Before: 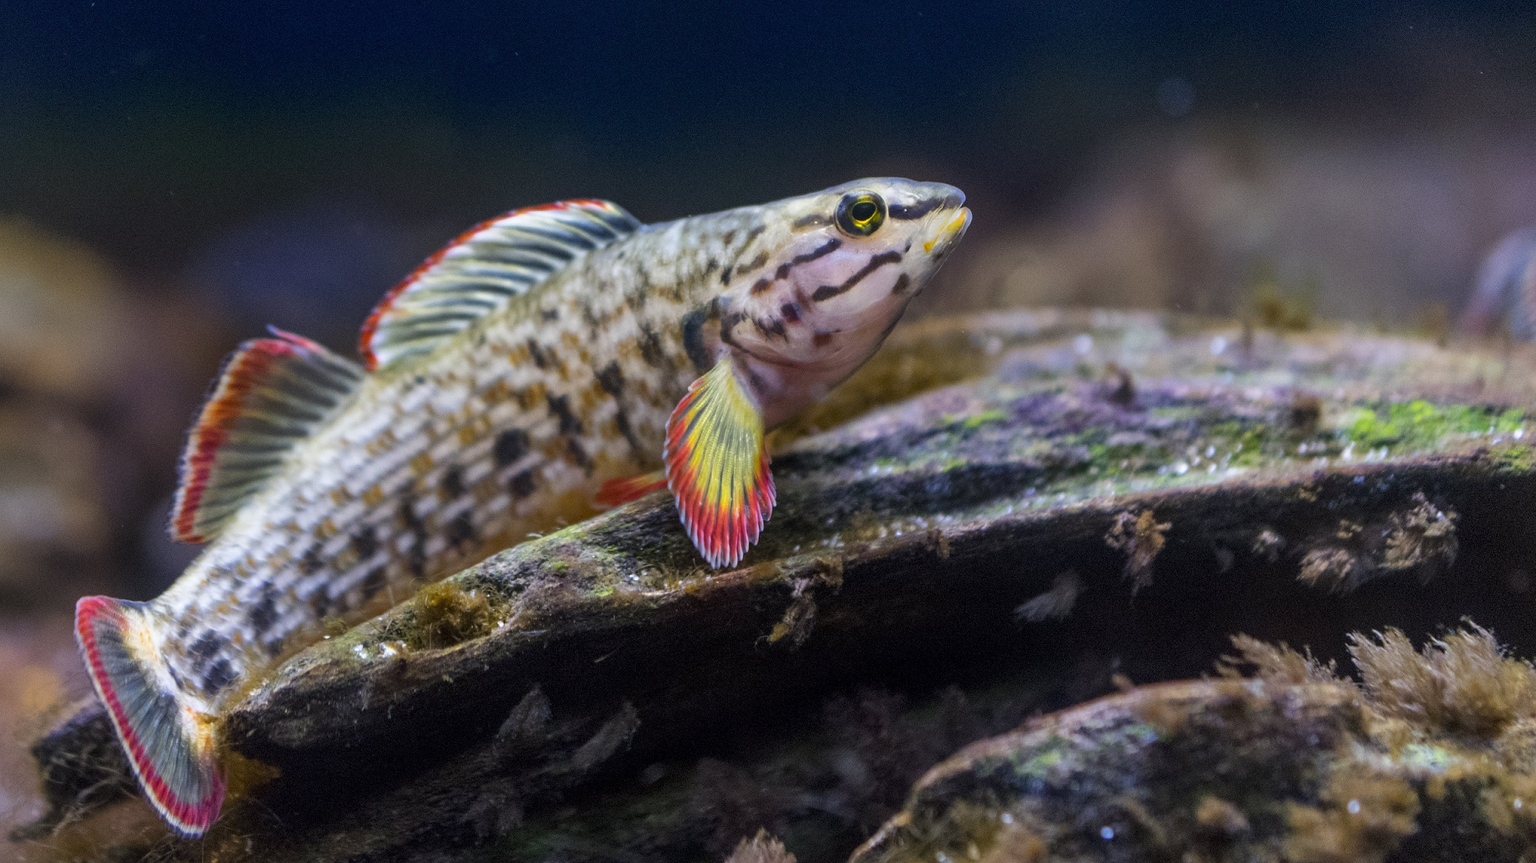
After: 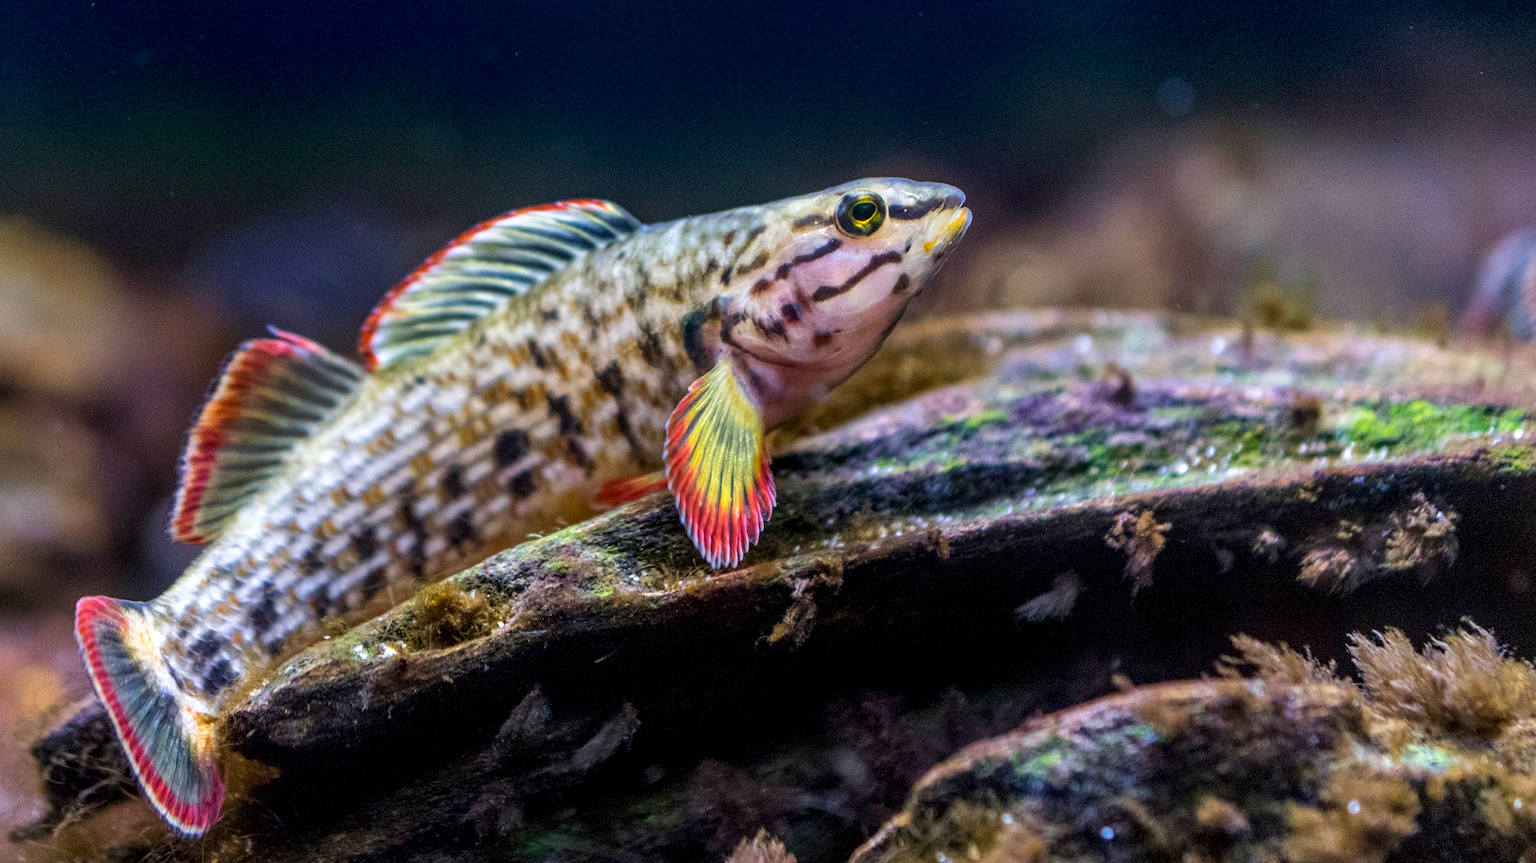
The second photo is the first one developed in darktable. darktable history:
velvia: on, module defaults
local contrast: highlights 61%, detail 143%, midtone range 0.428
